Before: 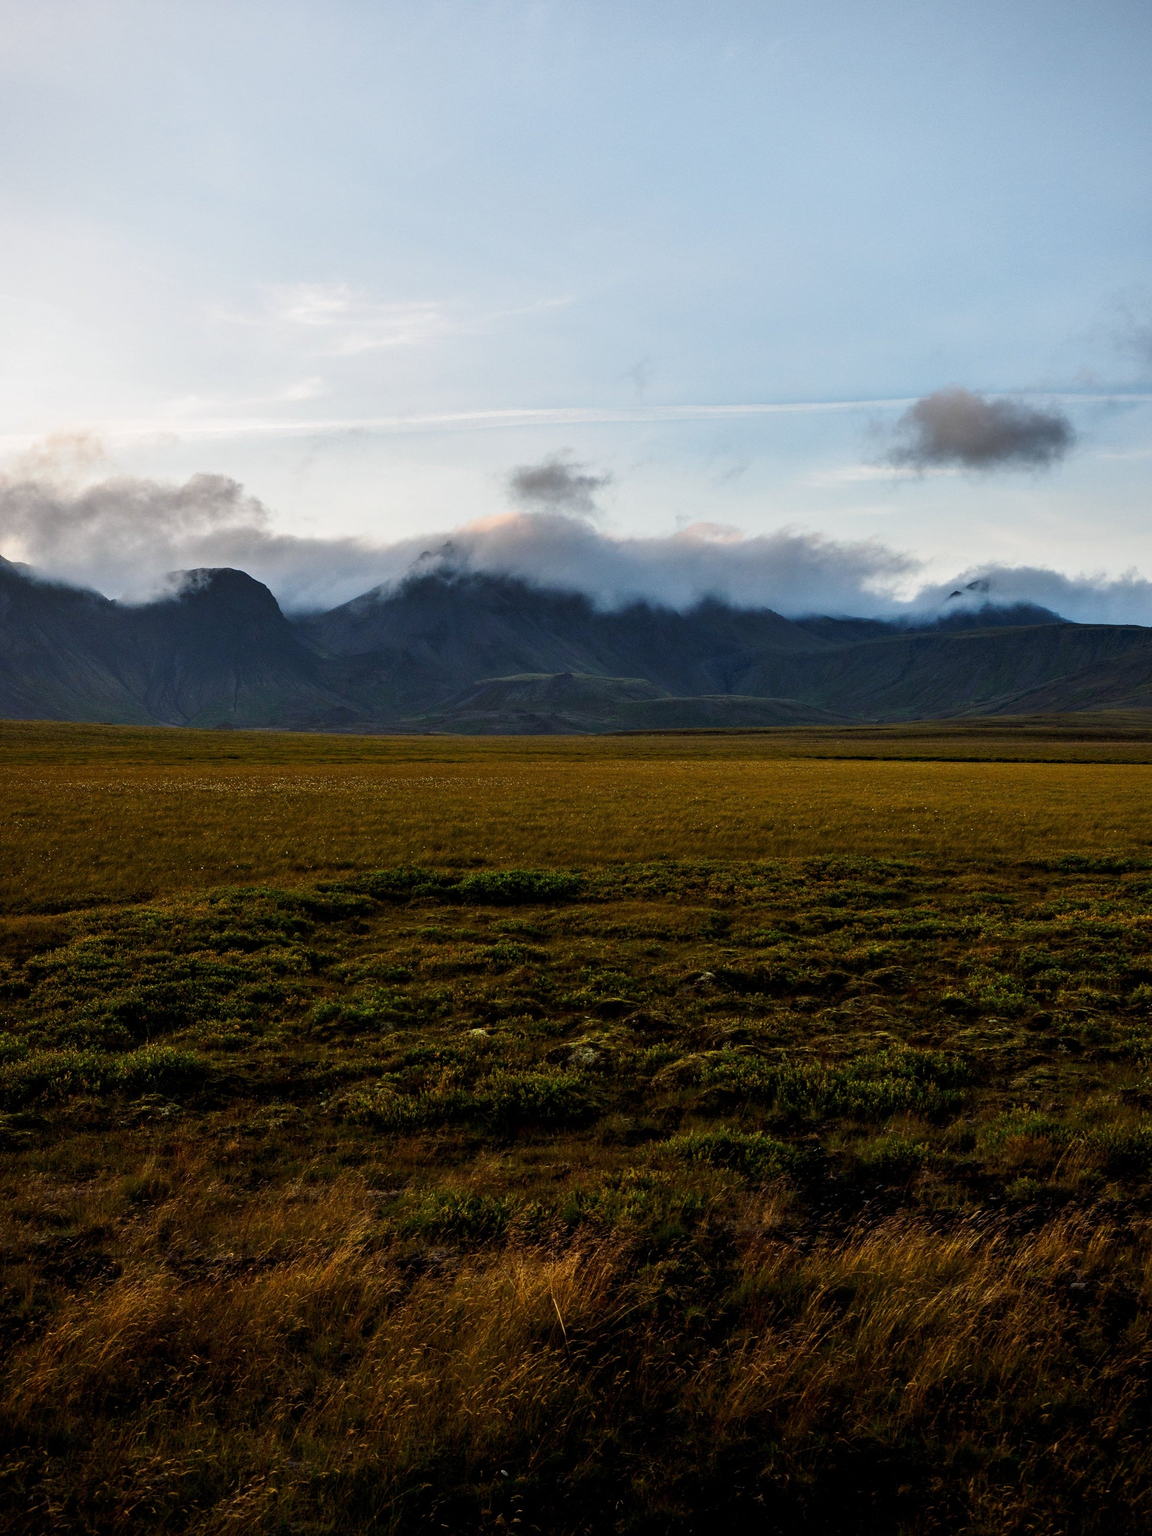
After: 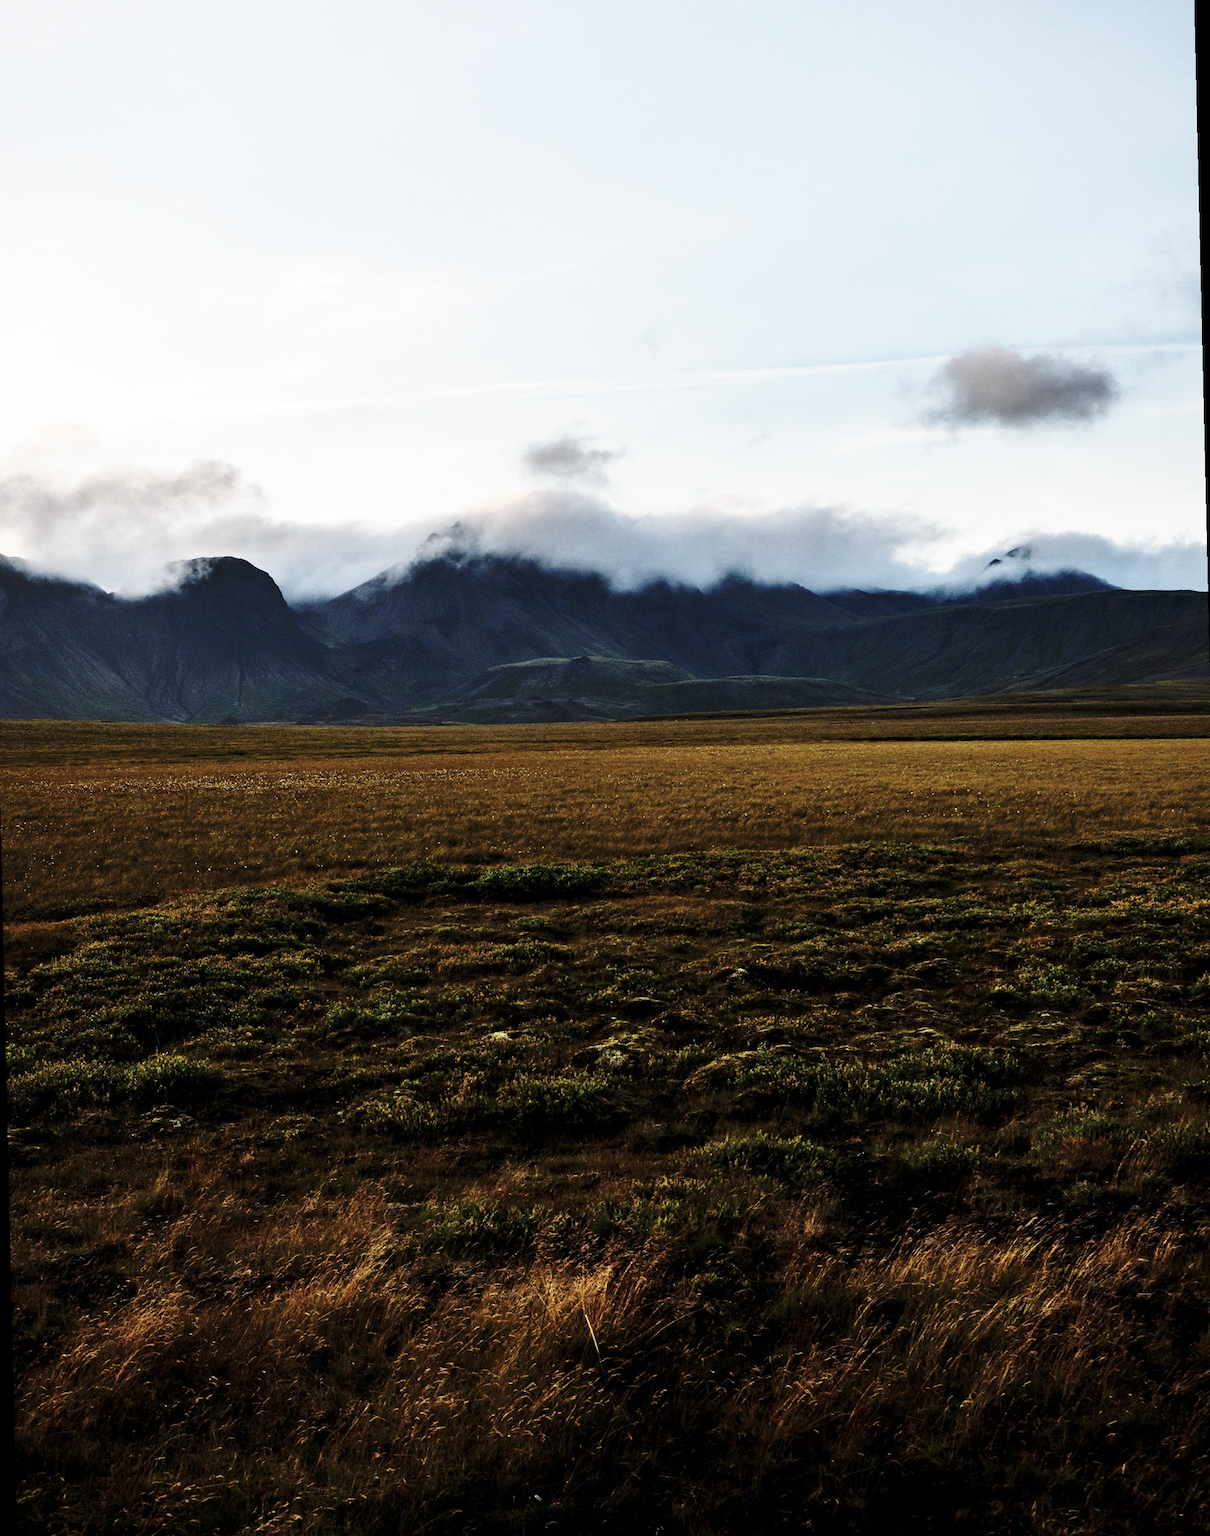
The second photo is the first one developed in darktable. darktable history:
base curve: curves: ch0 [(0, 0) (0.036, 0.037) (0.121, 0.228) (0.46, 0.76) (0.859, 0.983) (1, 1)], preserve colors none
contrast brightness saturation: contrast 0.1, saturation -0.36
rotate and perspective: rotation -1.32°, lens shift (horizontal) -0.031, crop left 0.015, crop right 0.985, crop top 0.047, crop bottom 0.982
tone equalizer: on, module defaults
